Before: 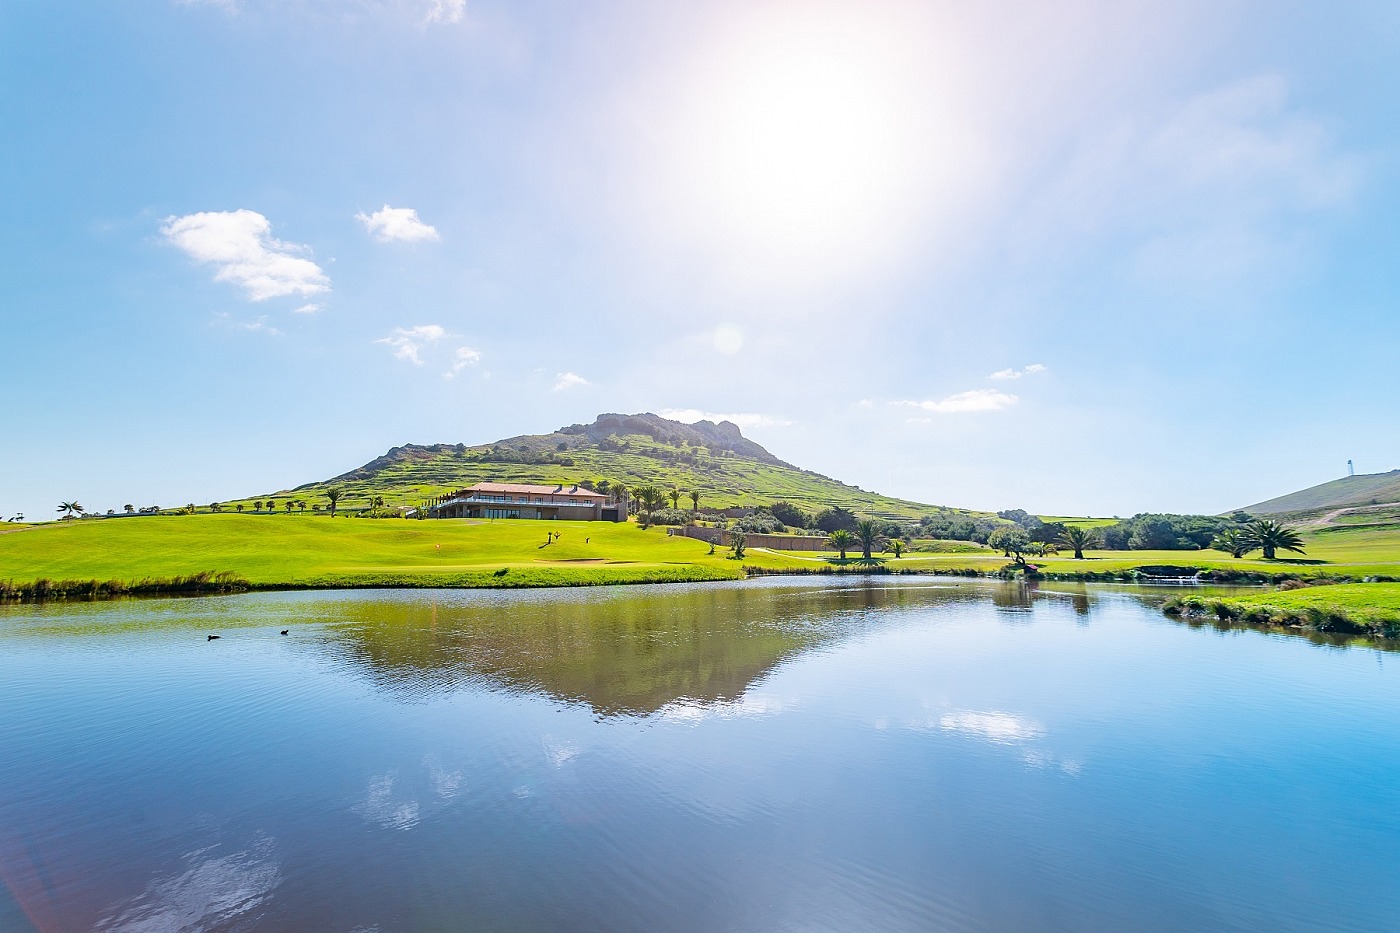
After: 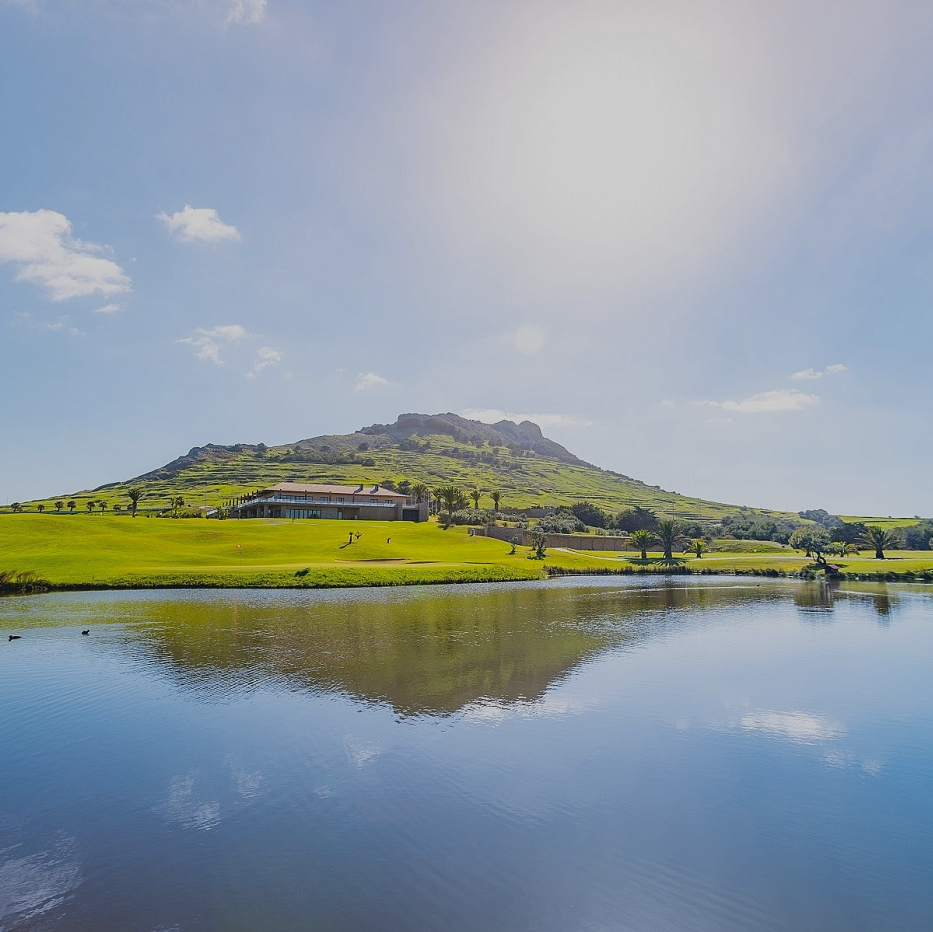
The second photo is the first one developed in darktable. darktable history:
exposure: exposure -0.582 EV, compensate highlight preservation false
crop and rotate: left 14.292%, right 19.041%
contrast brightness saturation: contrast -0.1, saturation -0.1
color contrast: green-magenta contrast 0.8, blue-yellow contrast 1.1, unbound 0
